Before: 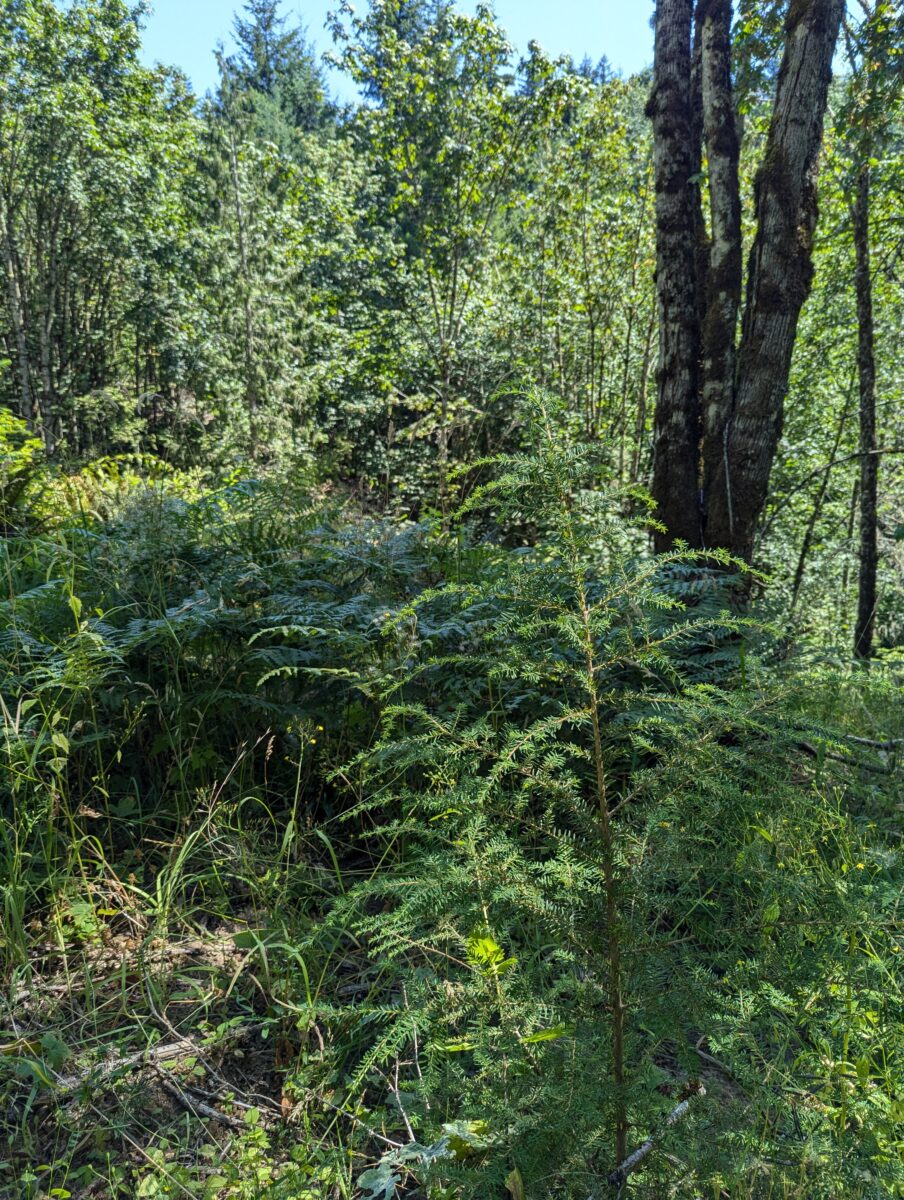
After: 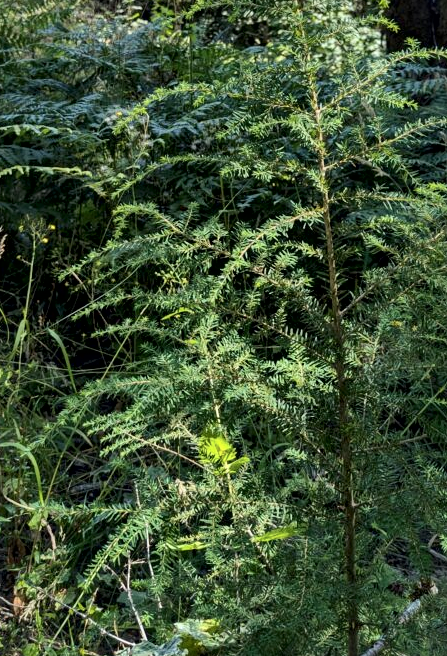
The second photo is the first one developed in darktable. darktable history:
crop: left 29.672%, top 41.786%, right 20.851%, bottom 3.487%
local contrast: mode bilateral grid, contrast 70, coarseness 75, detail 180%, midtone range 0.2
